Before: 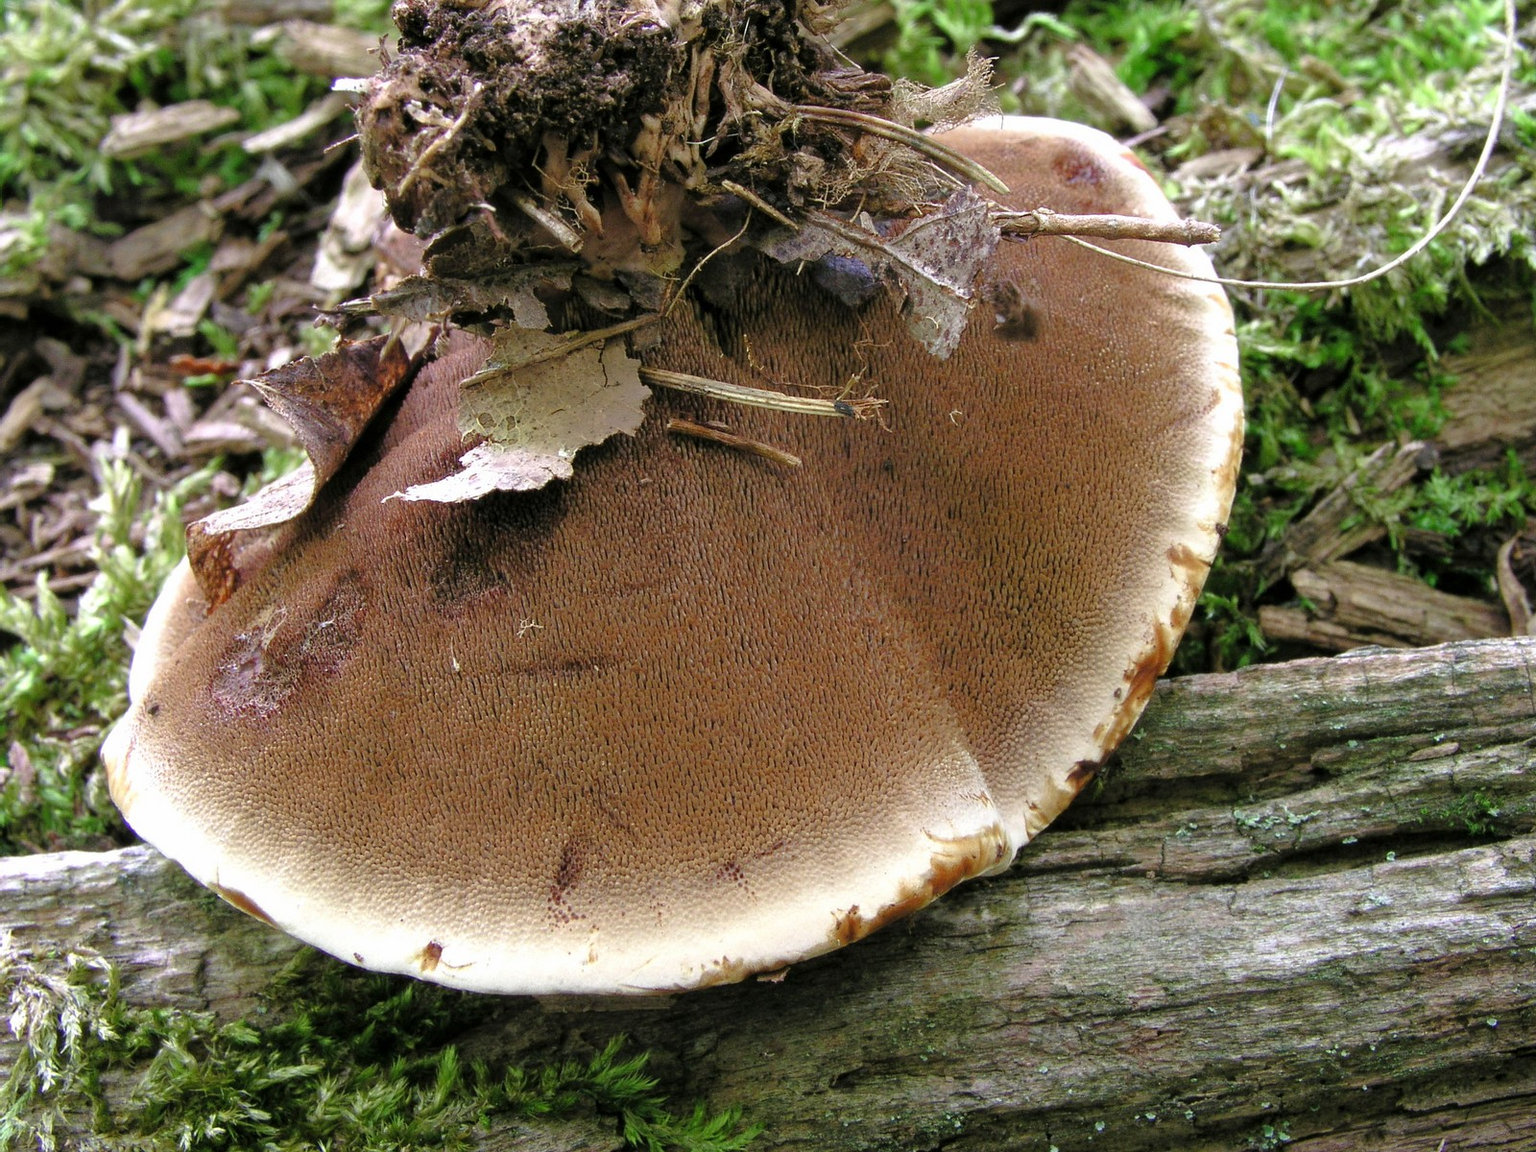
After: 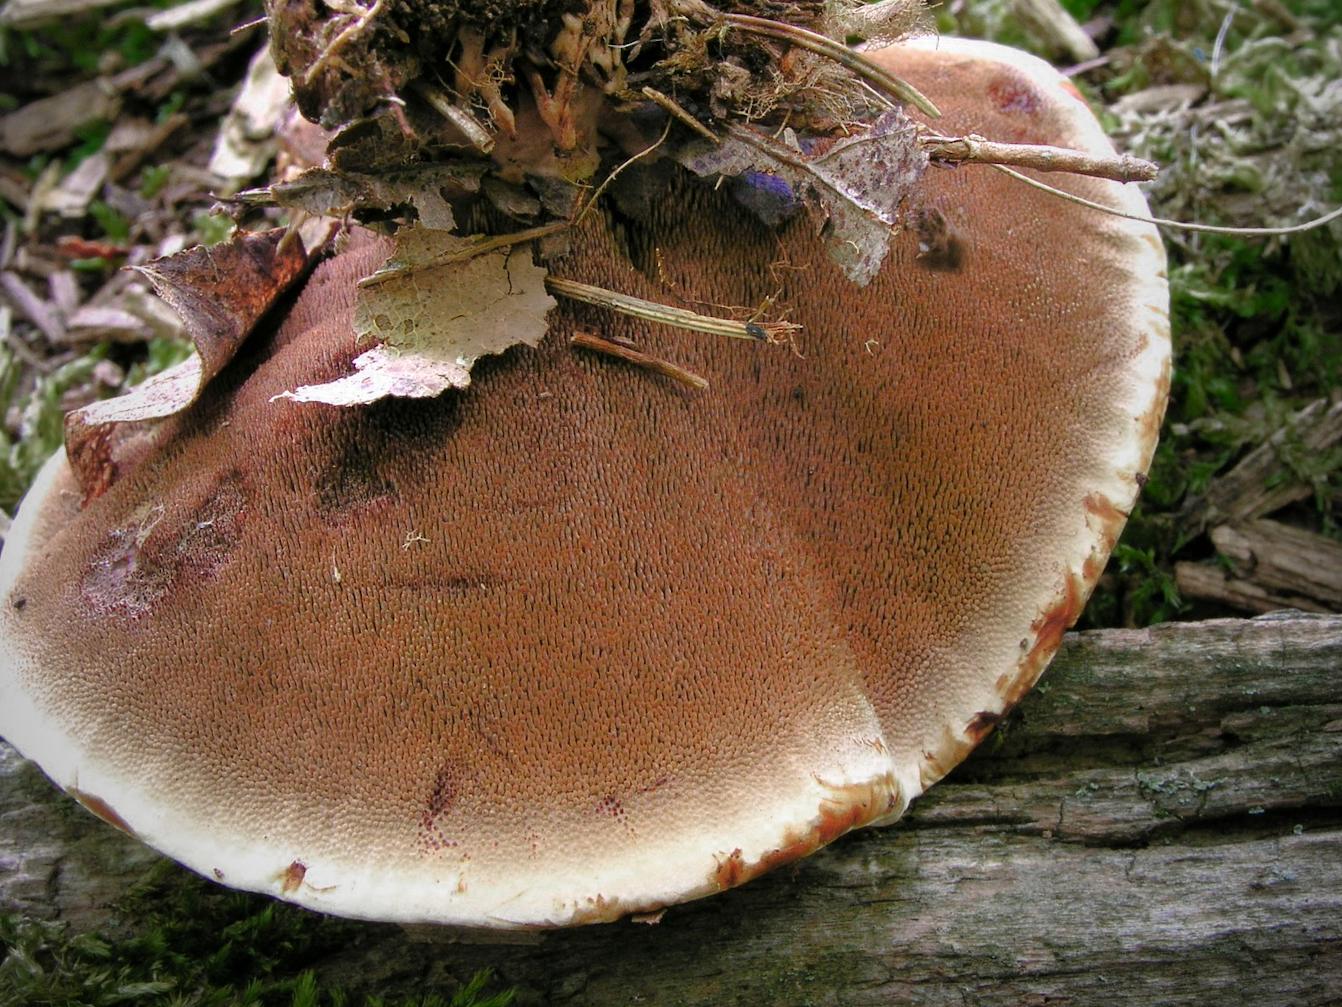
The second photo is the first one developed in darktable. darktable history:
vignetting: fall-off start 72.14%, fall-off radius 108.07%, brightness -0.713, saturation -0.488, center (-0.054, -0.359), width/height ratio 0.729
color zones: curves: ch0 [(0, 0.553) (0.123, 0.58) (0.23, 0.419) (0.468, 0.155) (0.605, 0.132) (0.723, 0.063) (0.833, 0.172) (0.921, 0.468)]; ch1 [(0.025, 0.645) (0.229, 0.584) (0.326, 0.551) (0.537, 0.446) (0.599, 0.911) (0.708, 1) (0.805, 0.944)]; ch2 [(0.086, 0.468) (0.254, 0.464) (0.638, 0.564) (0.702, 0.592) (0.768, 0.564)]
crop and rotate: angle -3.27°, left 5.211%, top 5.211%, right 4.607%, bottom 4.607%
